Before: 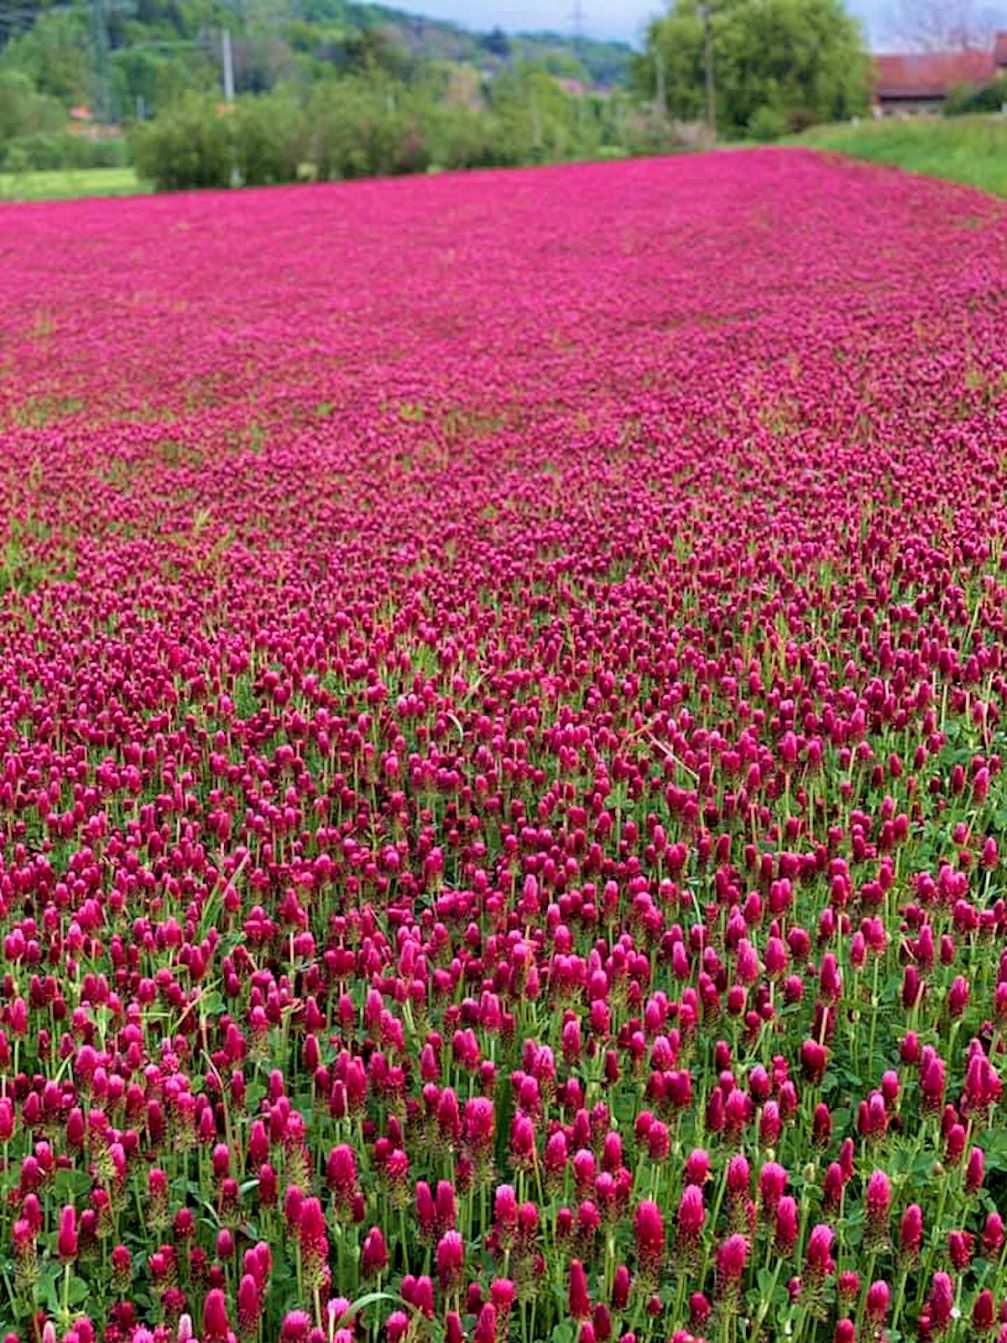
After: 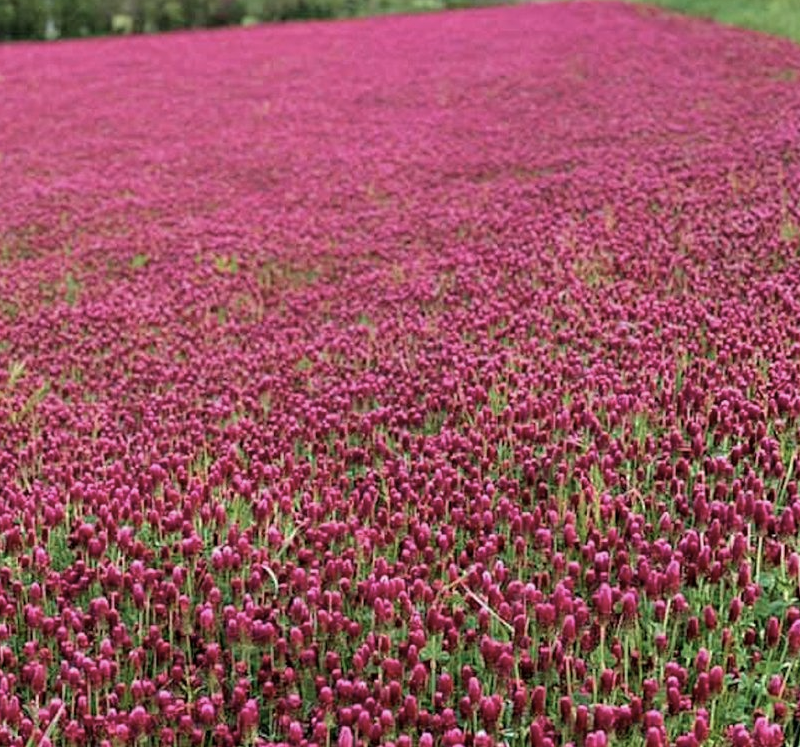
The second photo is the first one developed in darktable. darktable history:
contrast brightness saturation: contrast 0.06, brightness -0.01, saturation -0.23
crop: left 18.38%, top 11.092%, right 2.134%, bottom 33.217%
